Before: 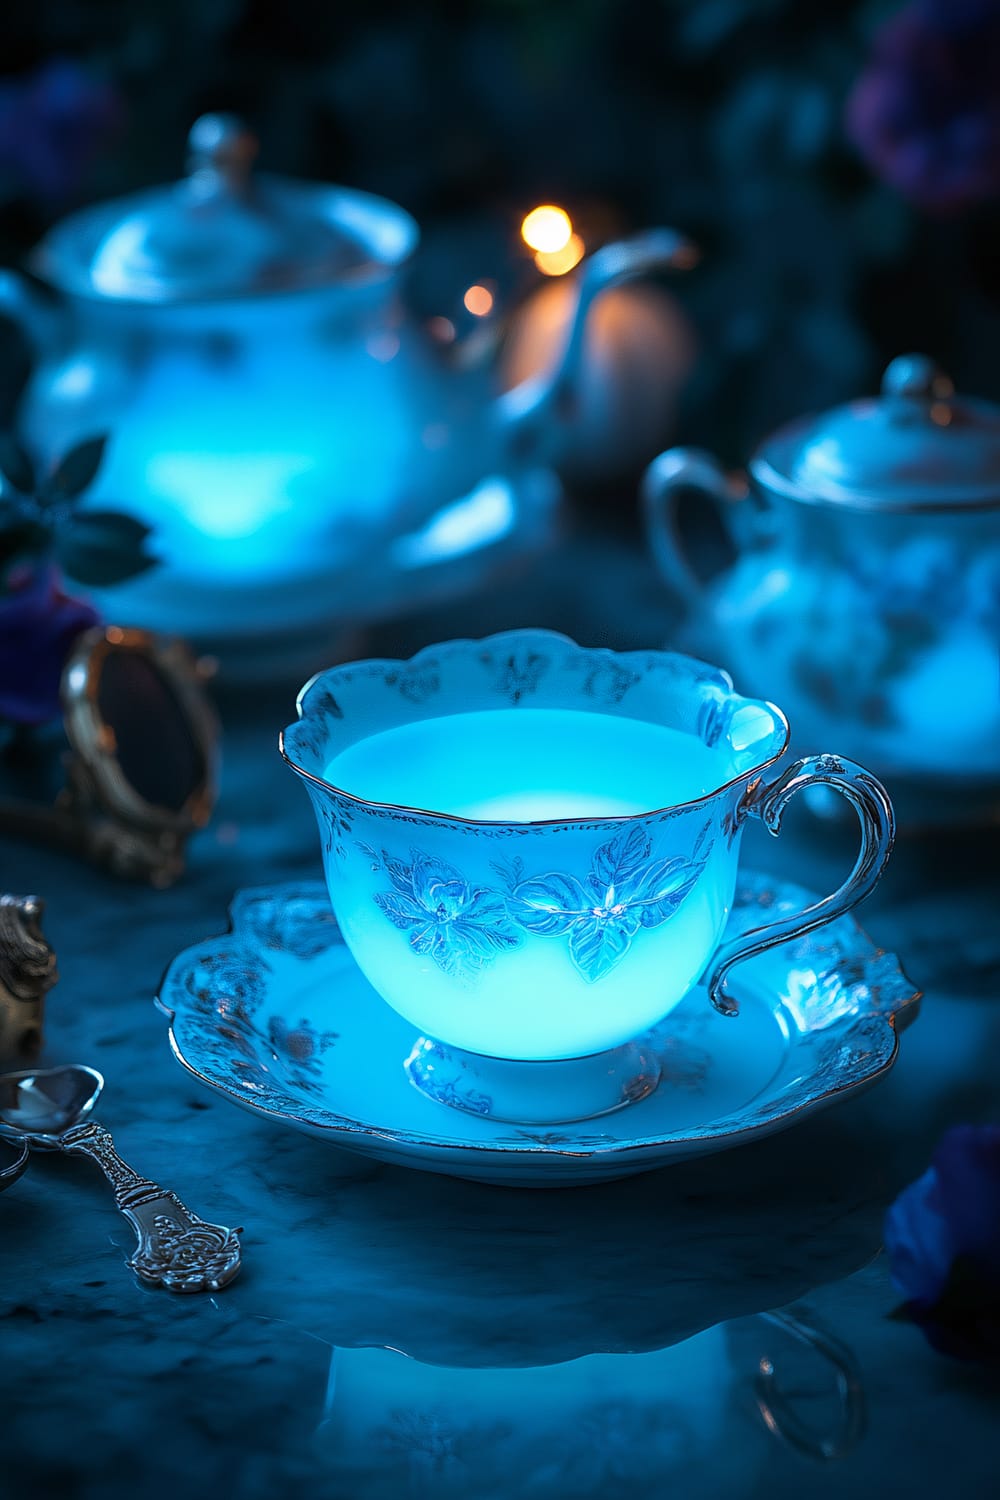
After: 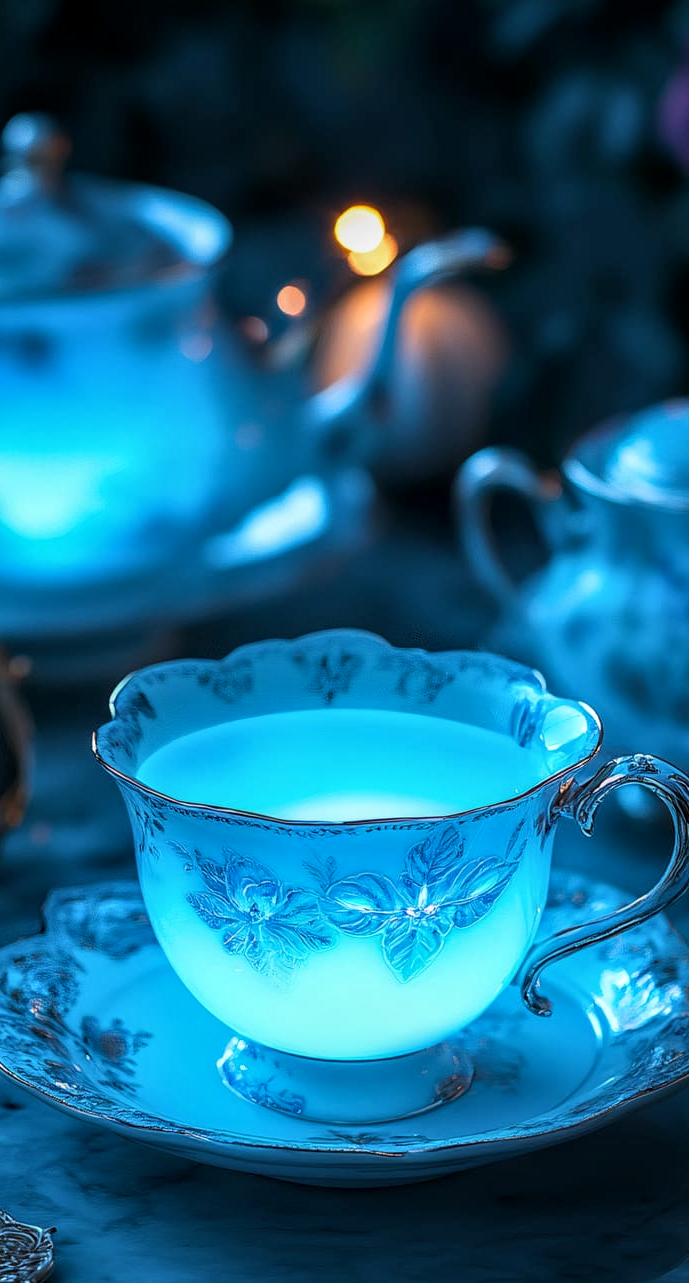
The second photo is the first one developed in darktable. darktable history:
local contrast: on, module defaults
crop: left 18.796%, right 12.212%, bottom 14.401%
